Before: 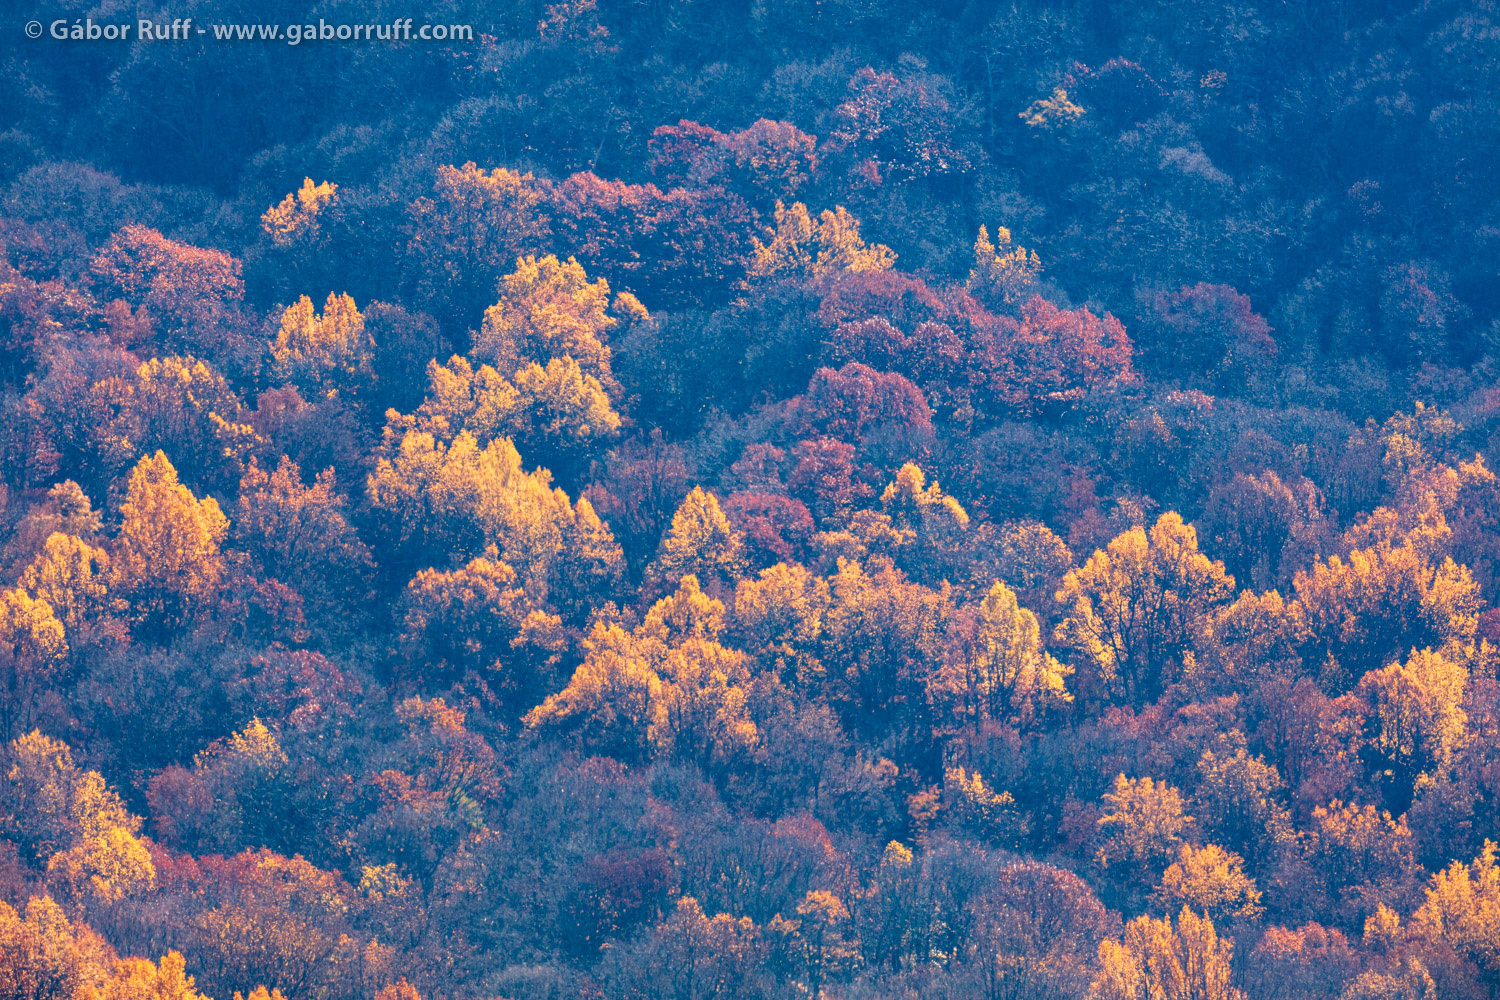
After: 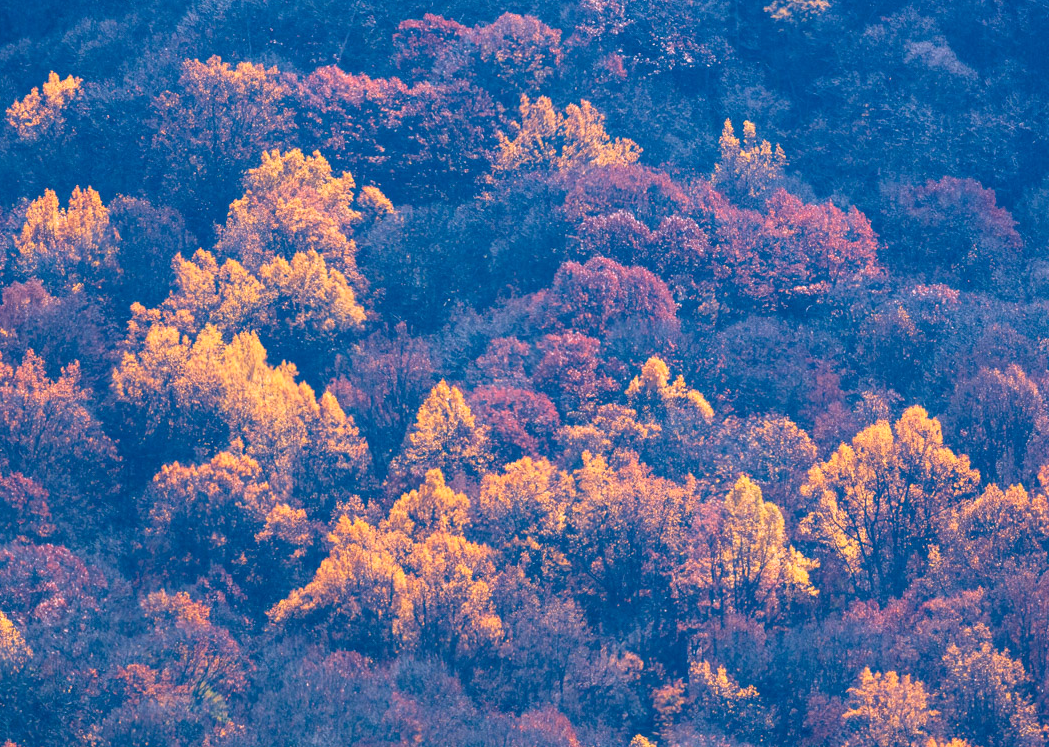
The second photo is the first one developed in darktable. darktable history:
white balance: red 1.05, blue 1.072
crop and rotate: left 17.046%, top 10.659%, right 12.989%, bottom 14.553%
